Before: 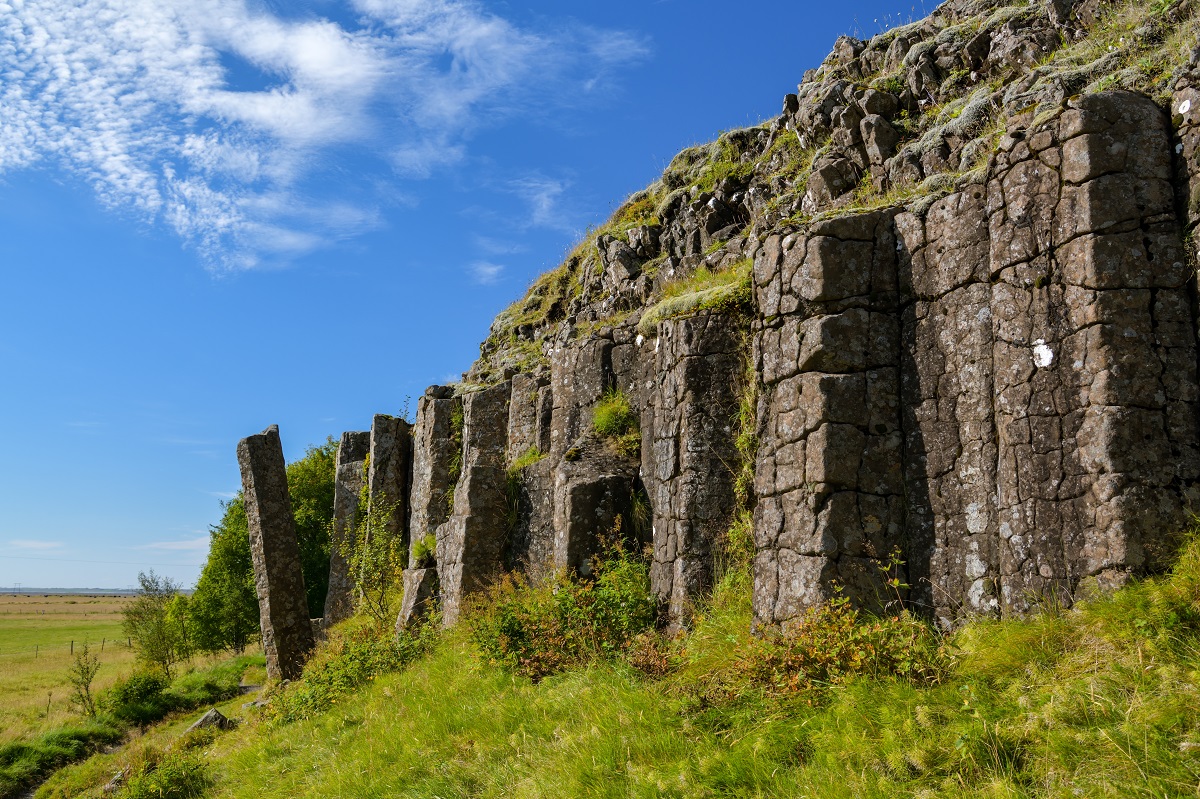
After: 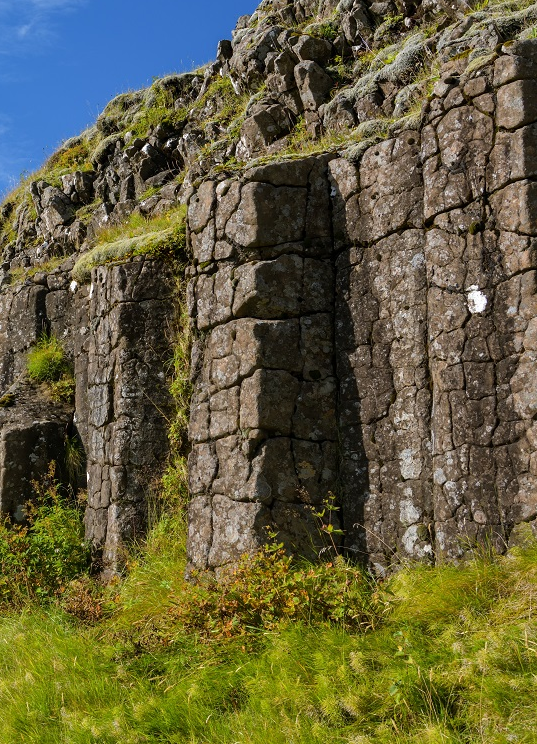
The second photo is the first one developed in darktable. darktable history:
crop: left 47.231%, top 6.821%, right 7.958%
levels: mode automatic, levels [0, 0.492, 0.984]
